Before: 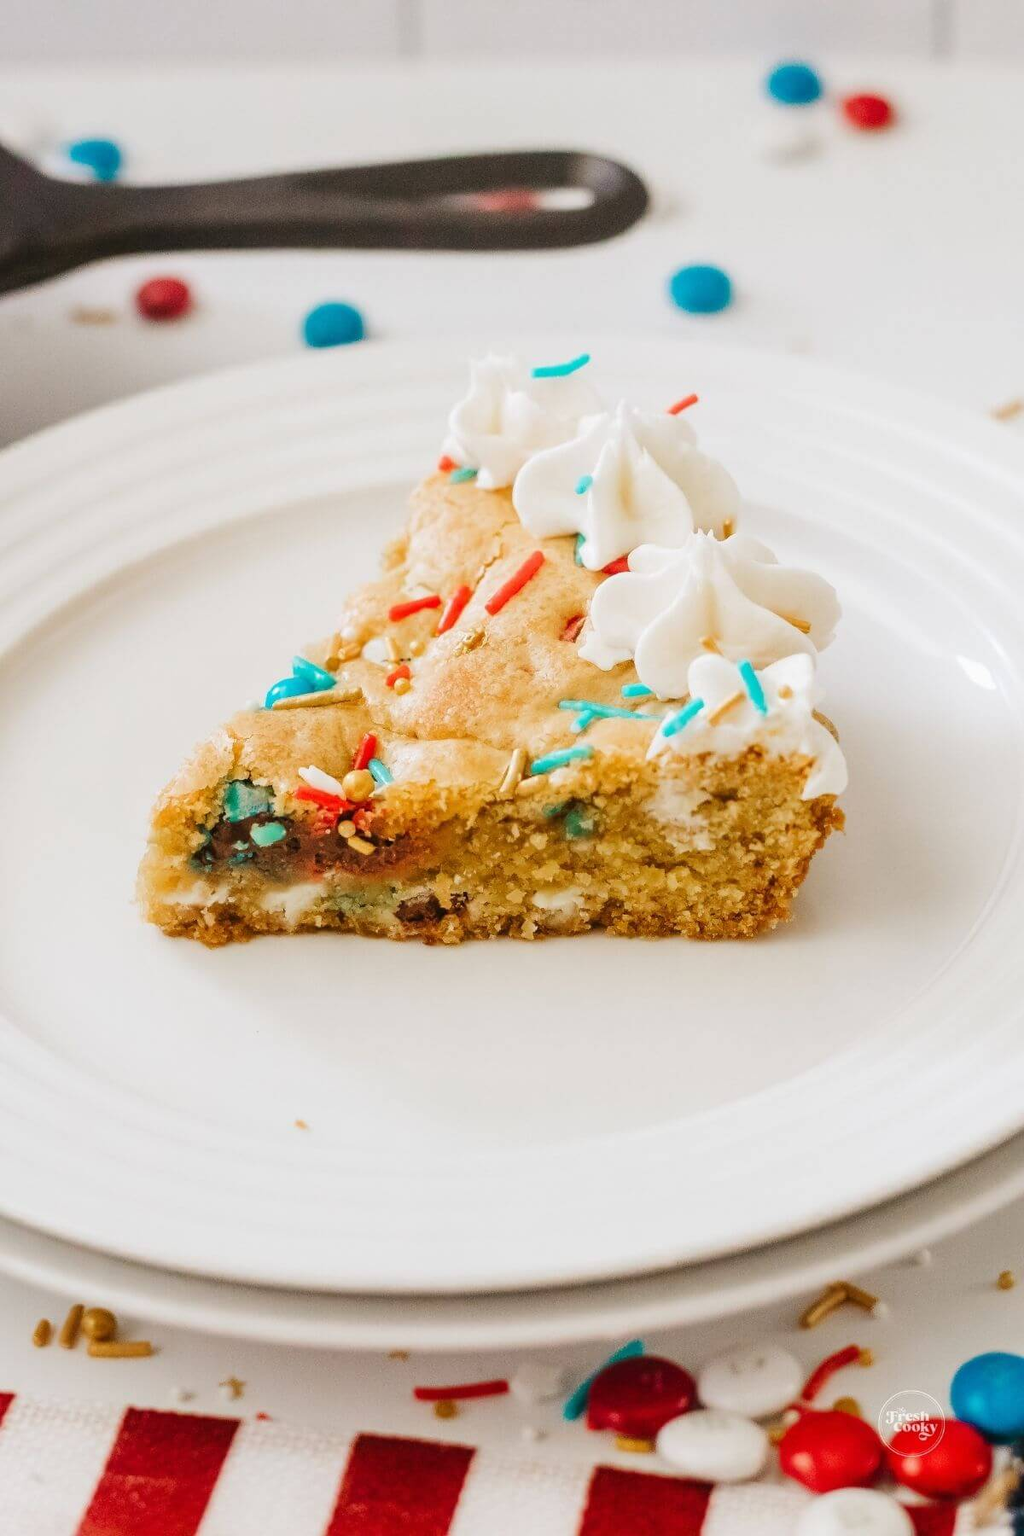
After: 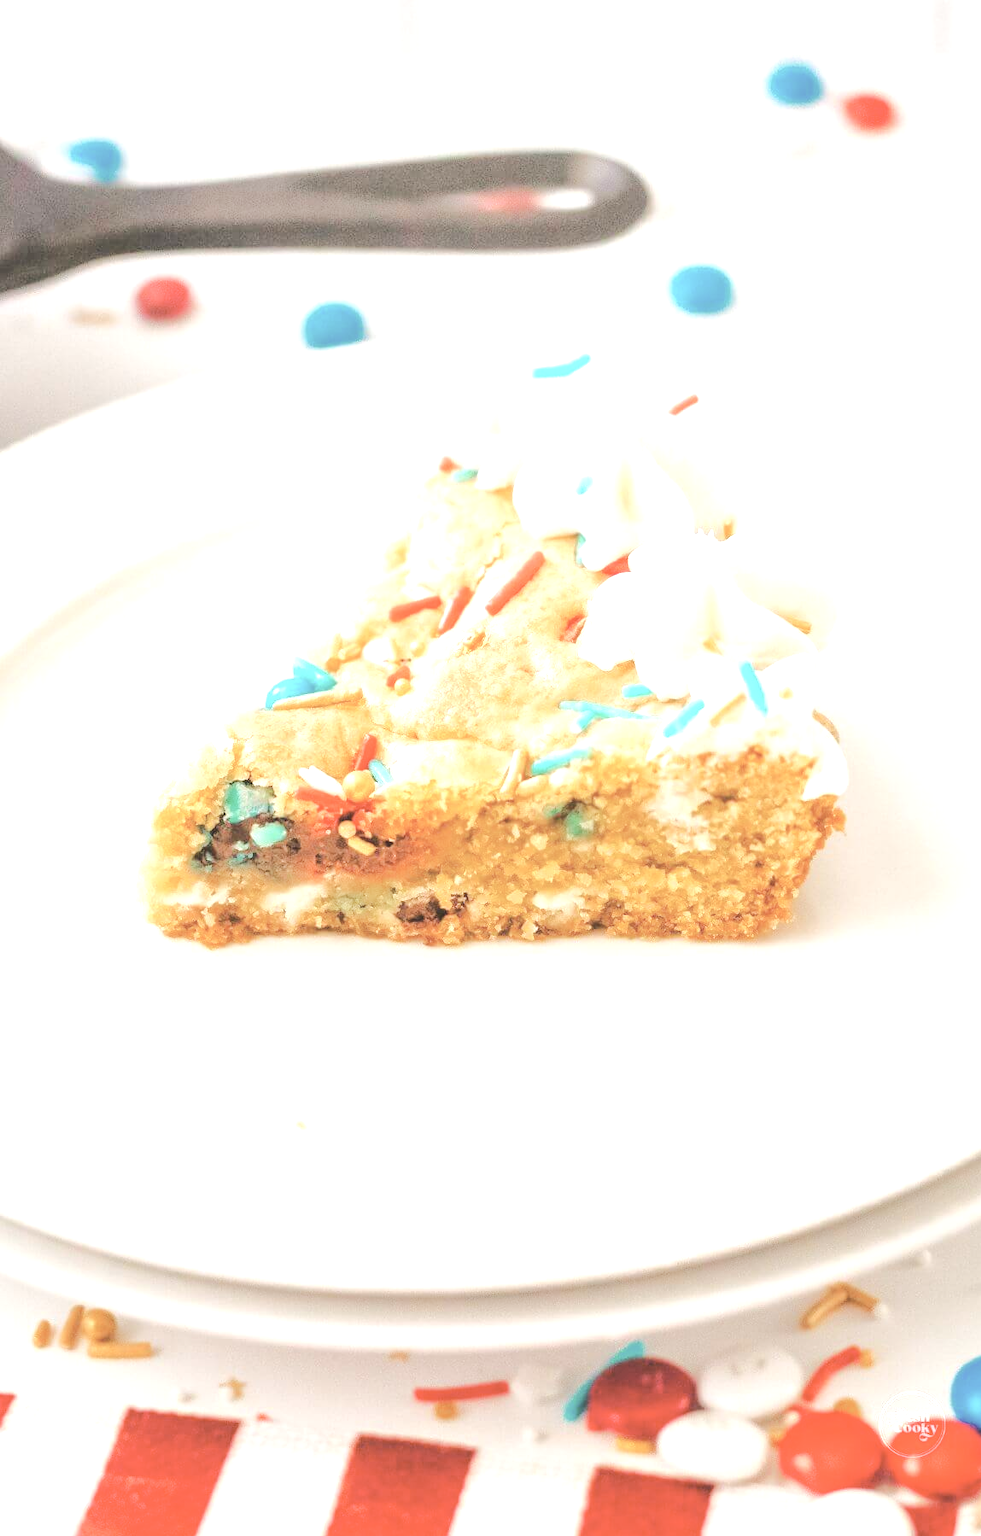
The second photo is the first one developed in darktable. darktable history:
exposure: black level correction 0, exposure 1.502 EV, compensate highlight preservation false
tone equalizer: -7 EV 0.141 EV, -6 EV 0.564 EV, -5 EV 1.12 EV, -4 EV 1.34 EV, -3 EV 1.17 EV, -2 EV 0.6 EV, -1 EV 0.155 EV, edges refinement/feathering 500, mask exposure compensation -1.57 EV, preserve details no
crop: right 4.088%, bottom 0.026%
contrast brightness saturation: contrast -0.244, saturation -0.42
